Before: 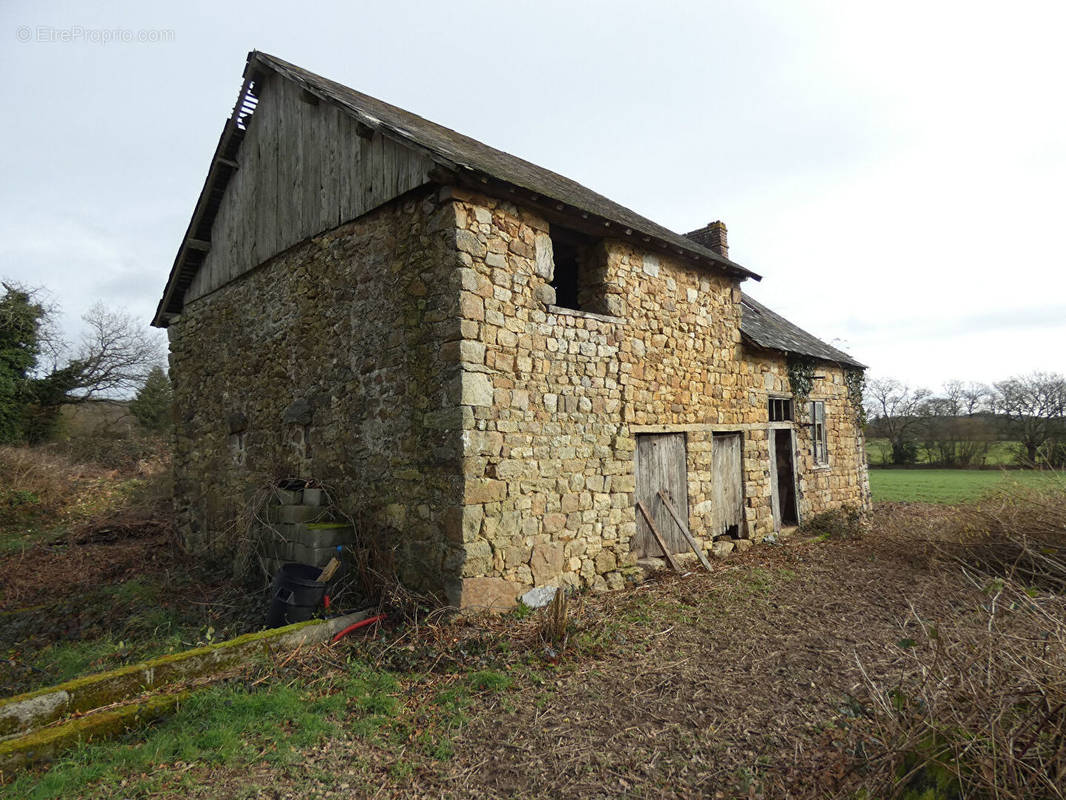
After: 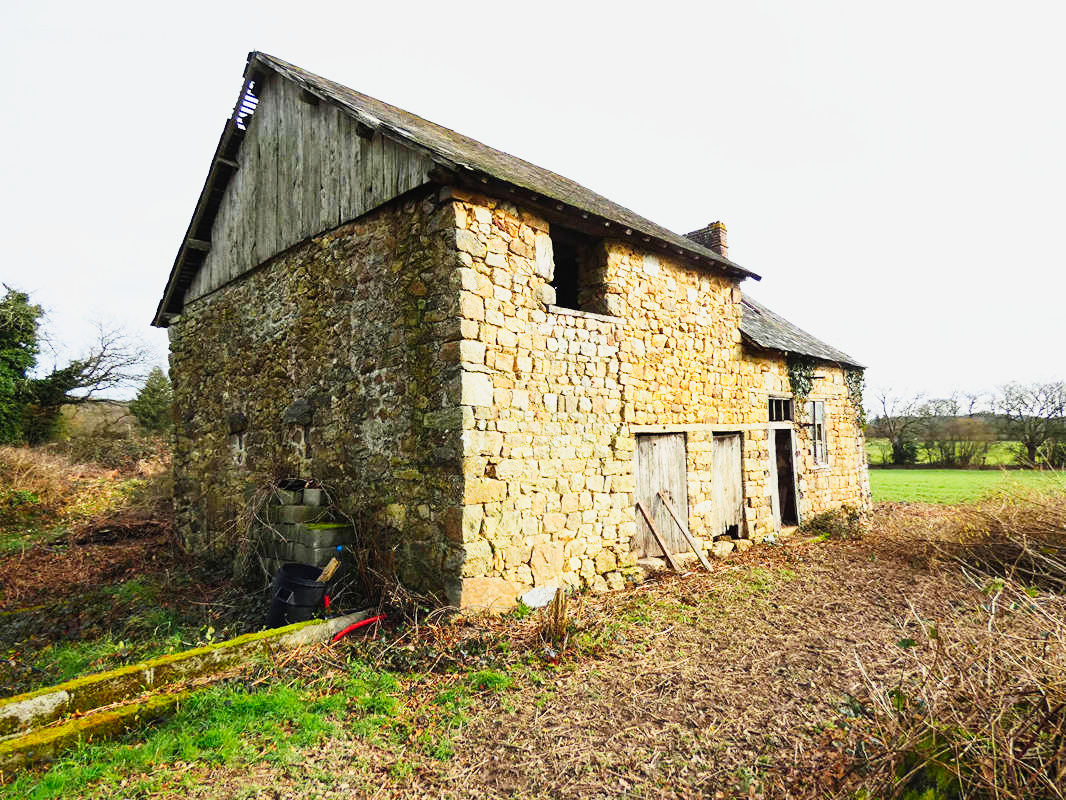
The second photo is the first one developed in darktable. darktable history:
contrast brightness saturation: contrast 0.2, brightness 0.16, saturation 0.22
base curve: curves: ch0 [(0, 0) (0.007, 0.004) (0.027, 0.03) (0.046, 0.07) (0.207, 0.54) (0.442, 0.872) (0.673, 0.972) (1, 1)], preserve colors none
shadows and highlights: shadows 25, white point adjustment -3, highlights -30
